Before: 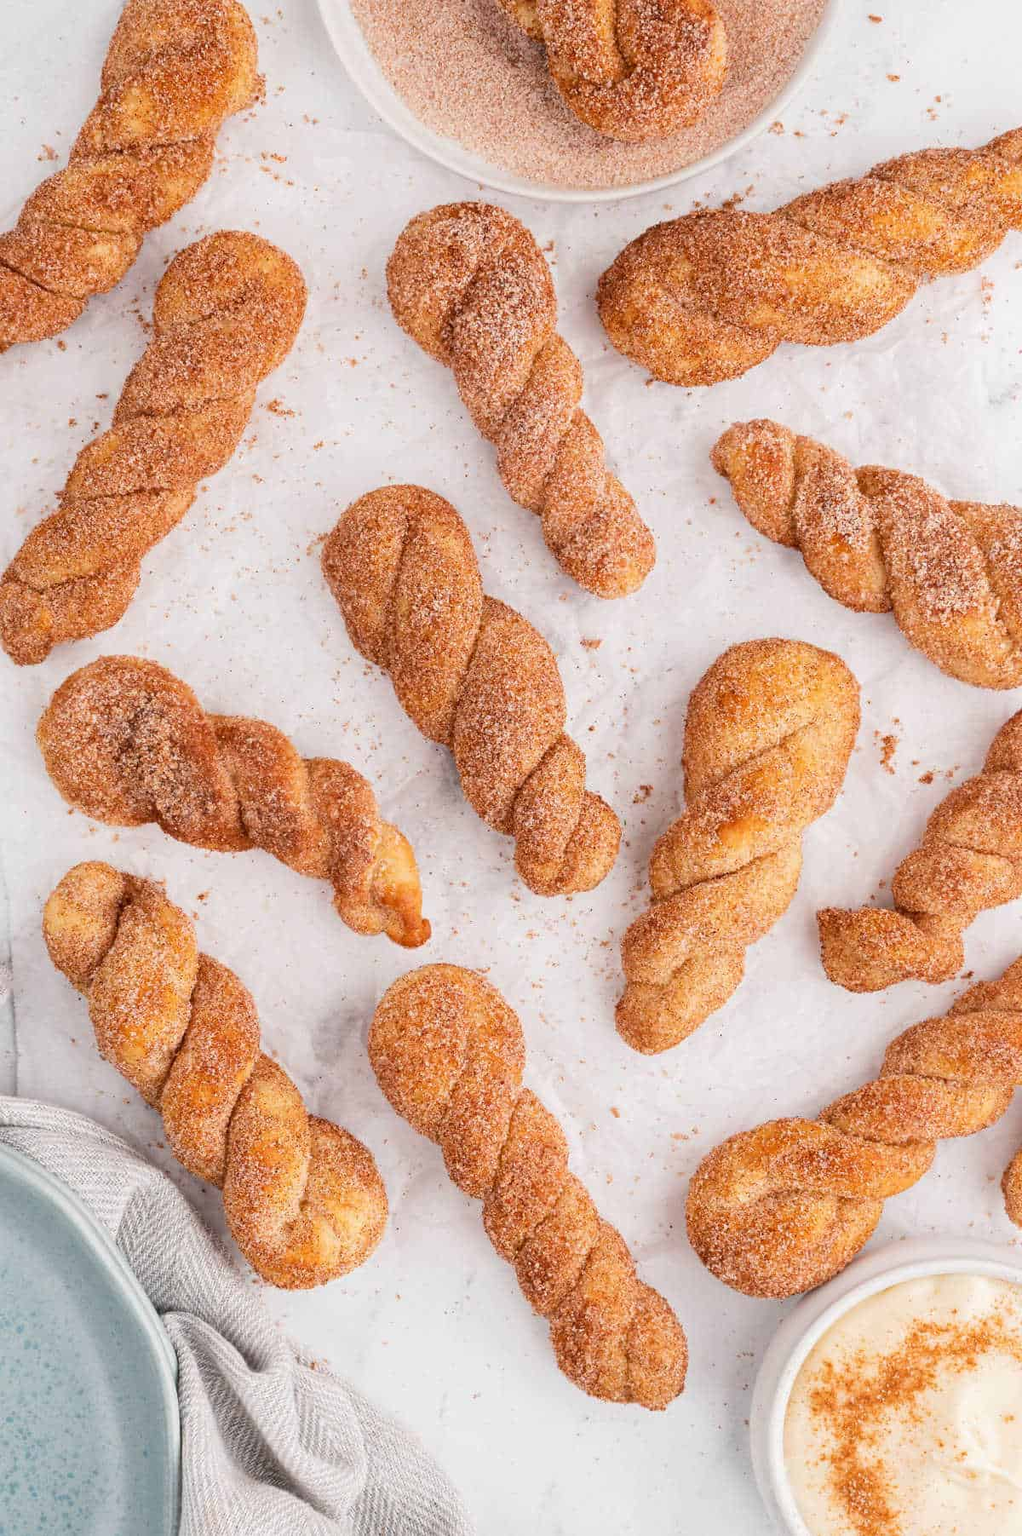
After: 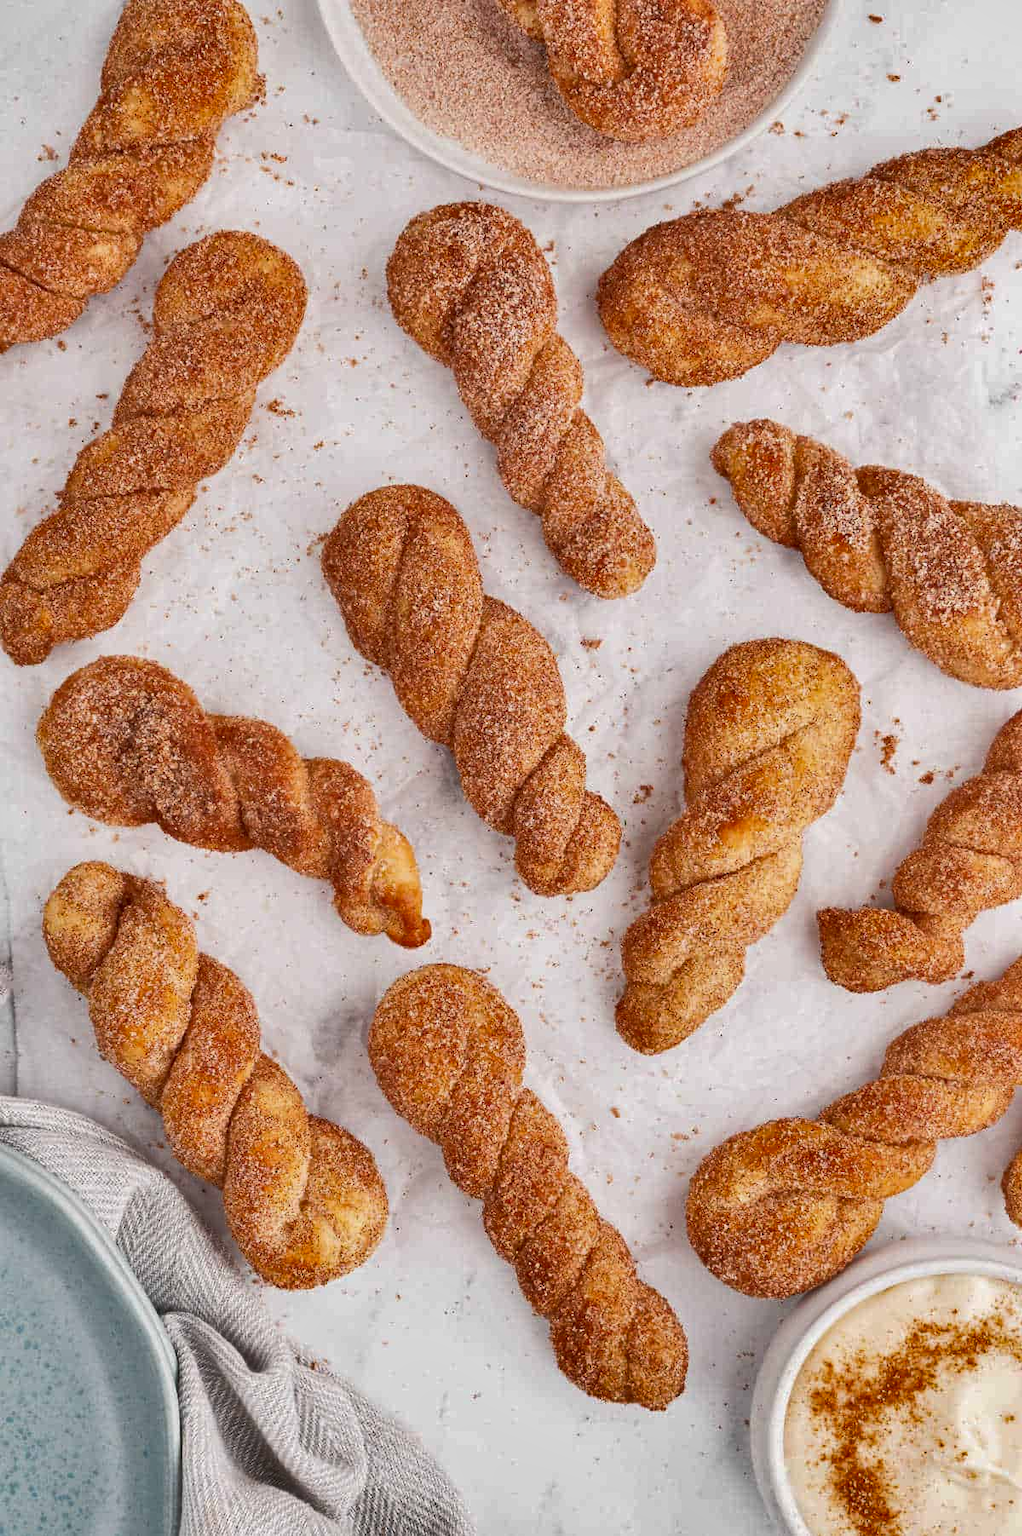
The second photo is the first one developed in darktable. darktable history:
shadows and highlights: radius 102.2, shadows 50.61, highlights -64.1, soften with gaussian
exposure: compensate highlight preservation false
